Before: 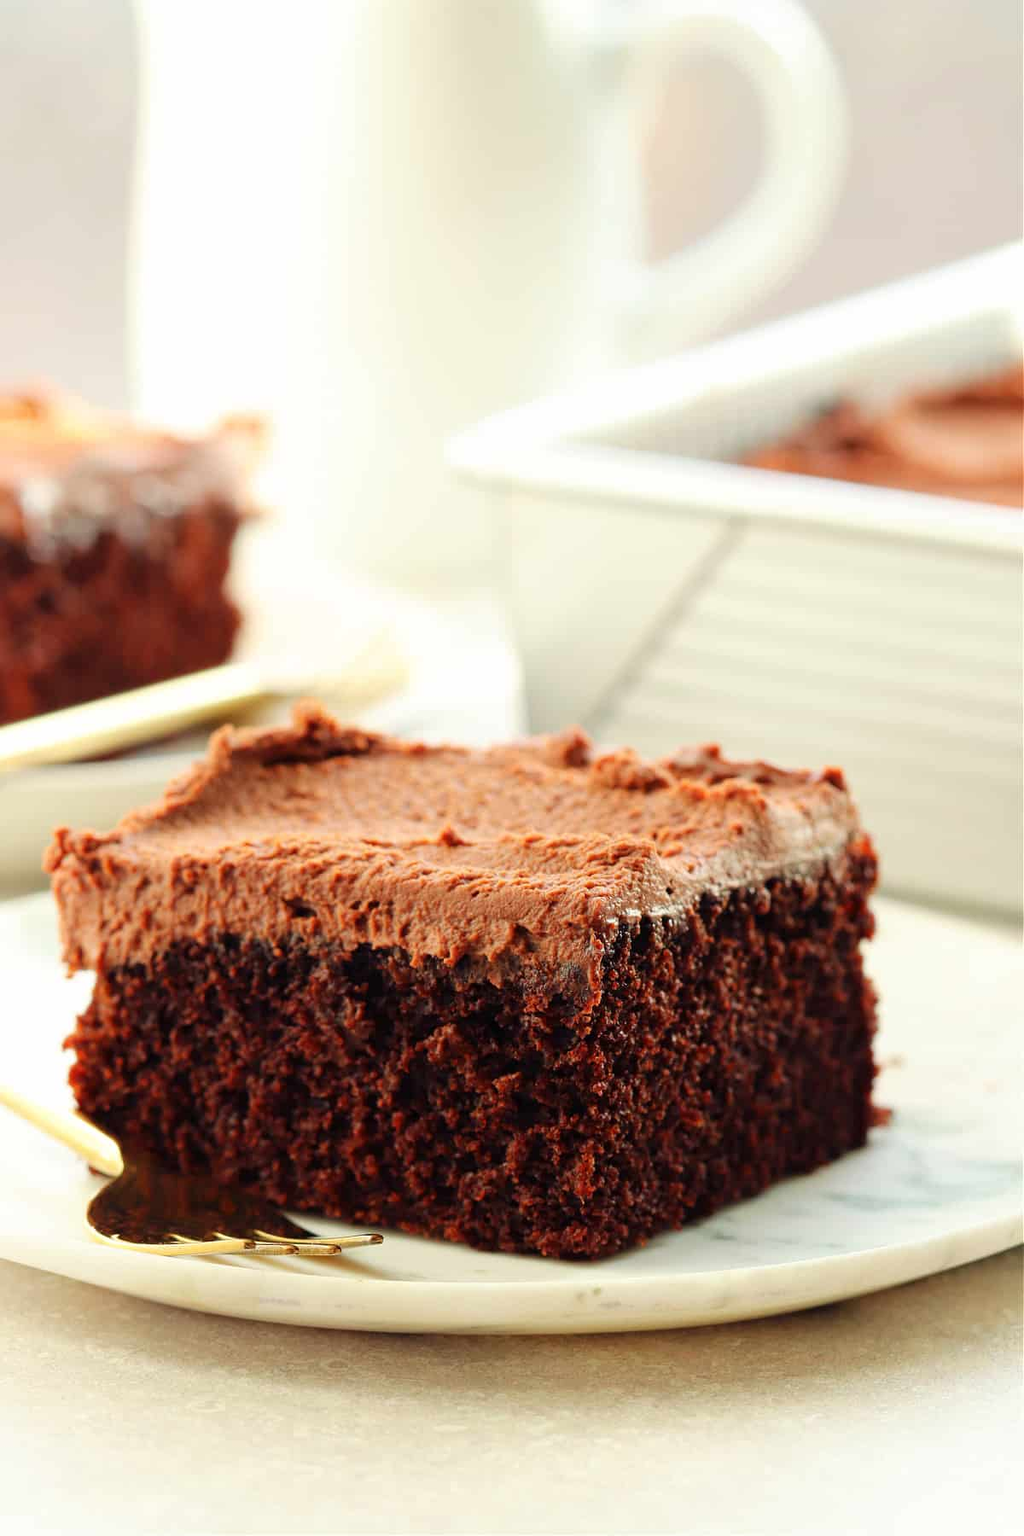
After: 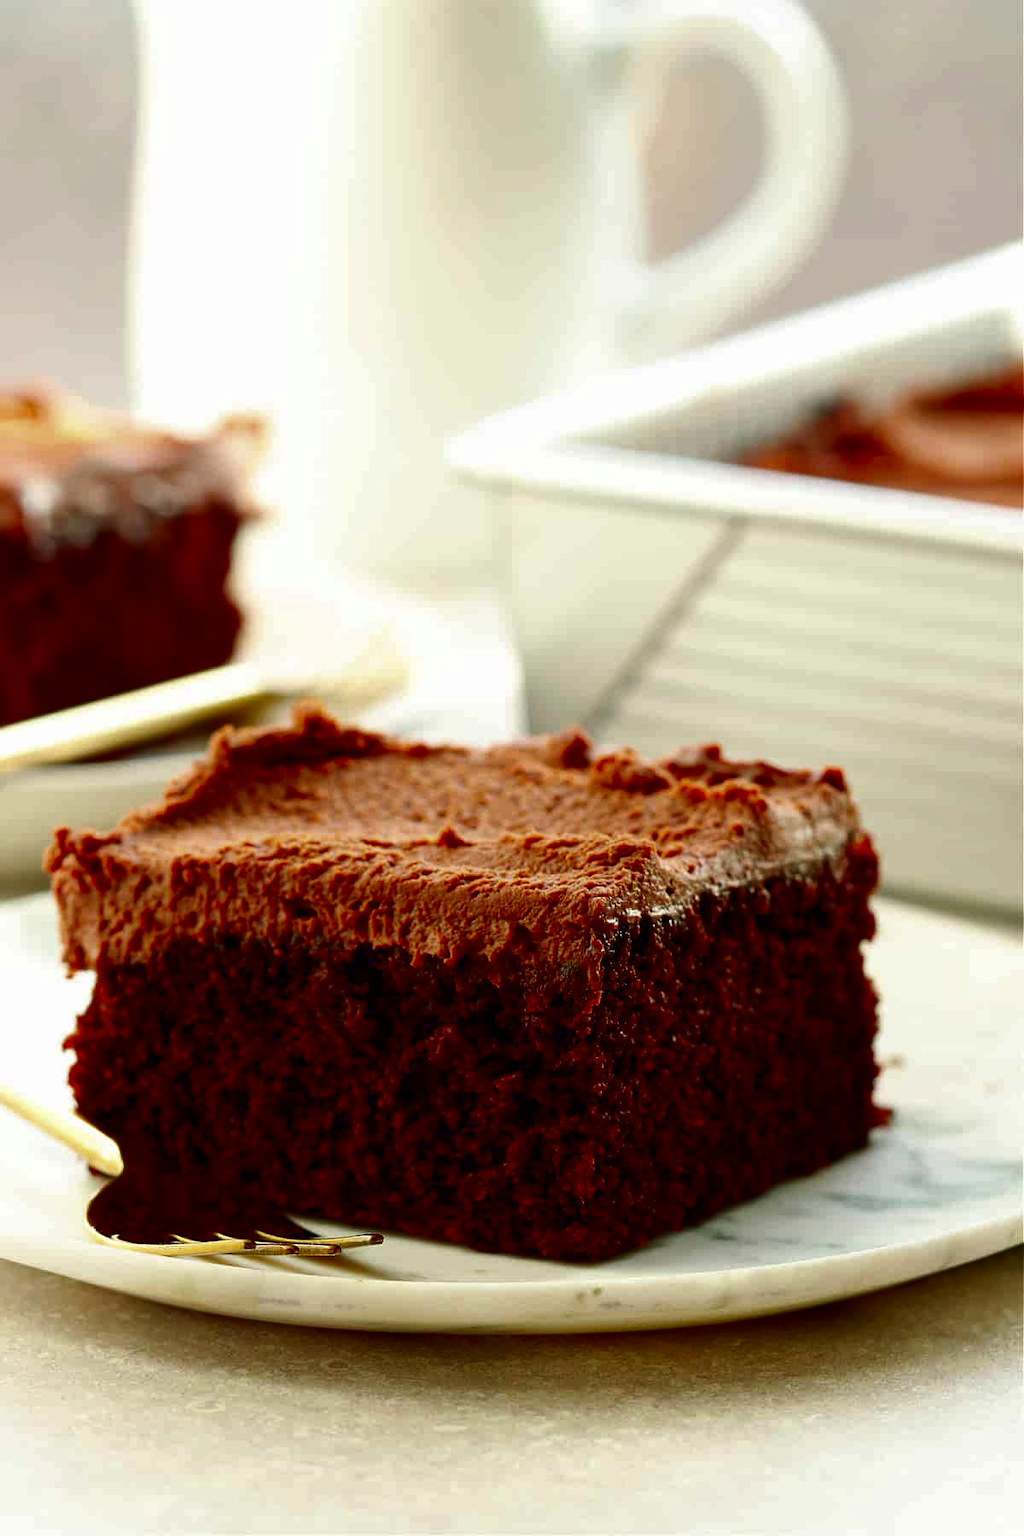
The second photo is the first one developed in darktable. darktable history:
contrast brightness saturation: contrast 0.092, brightness -0.6, saturation 0.175
